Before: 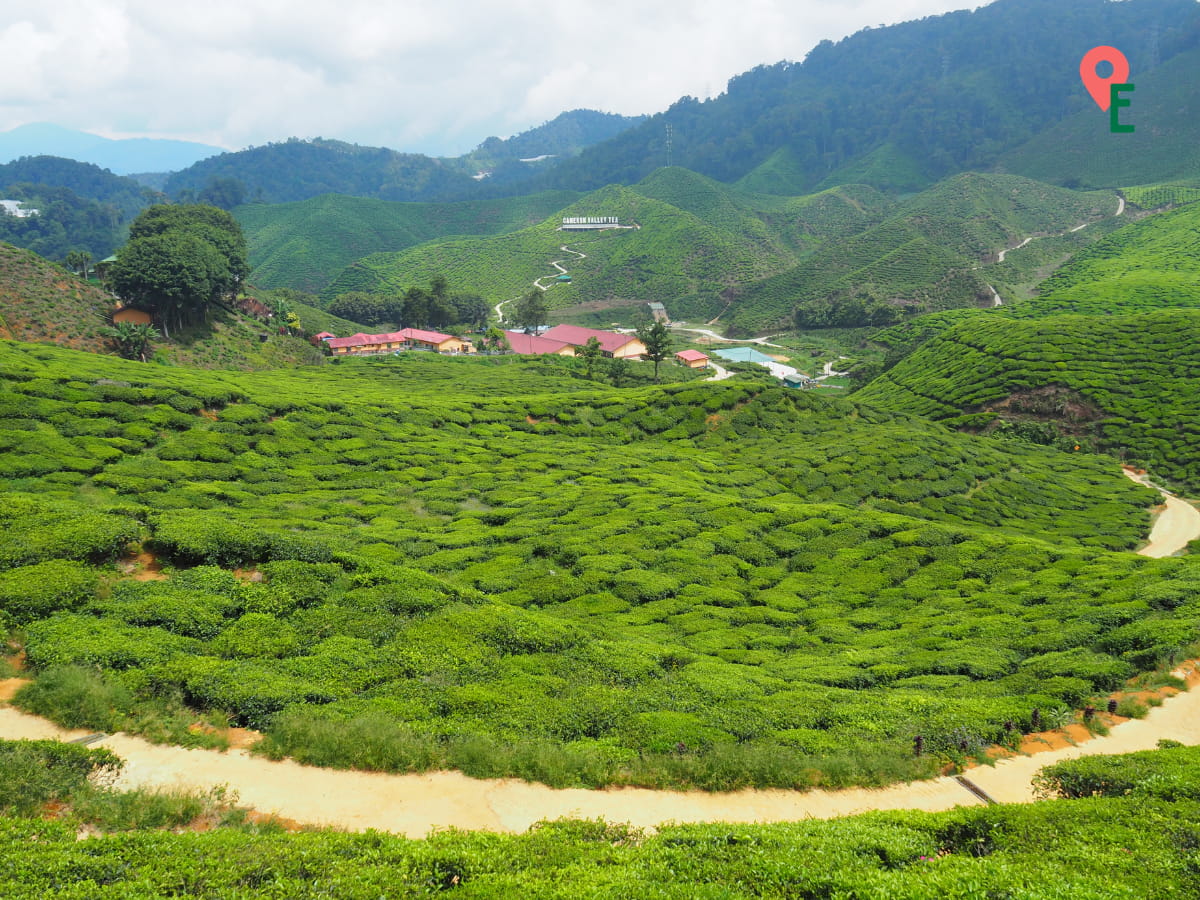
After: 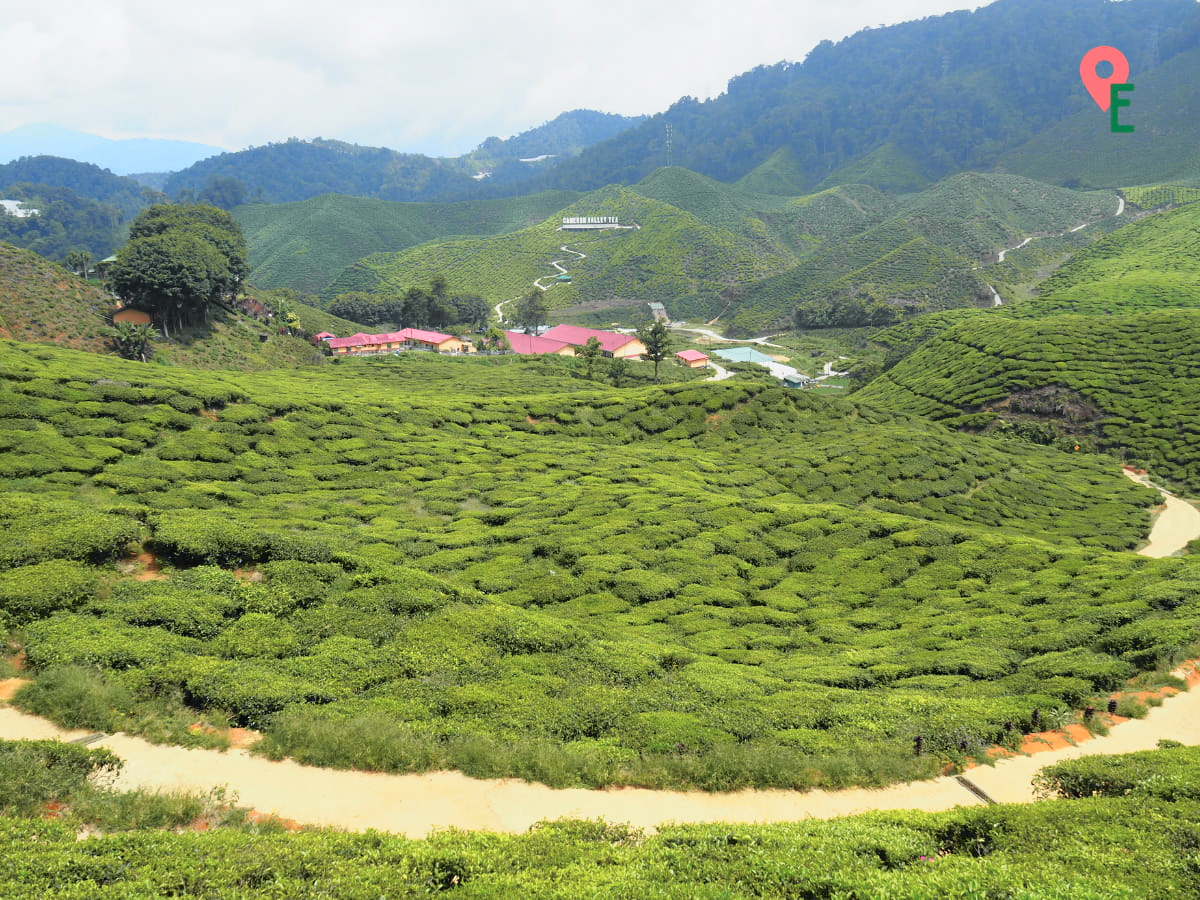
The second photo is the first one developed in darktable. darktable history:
sharpen: radius 5.325, amount 0.312, threshold 26.433
tone curve: curves: ch0 [(0, 0.009) (0.105, 0.08) (0.195, 0.18) (0.283, 0.316) (0.384, 0.434) (0.485, 0.531) (0.638, 0.69) (0.81, 0.872) (1, 0.977)]; ch1 [(0, 0) (0.161, 0.092) (0.35, 0.33) (0.379, 0.401) (0.456, 0.469) (0.502, 0.5) (0.525, 0.514) (0.586, 0.617) (0.635, 0.655) (1, 1)]; ch2 [(0, 0) (0.371, 0.362) (0.437, 0.437) (0.48, 0.49) (0.53, 0.515) (0.56, 0.571) (0.622, 0.606) (1, 1)], color space Lab, independent channels, preserve colors none
tone equalizer: on, module defaults
